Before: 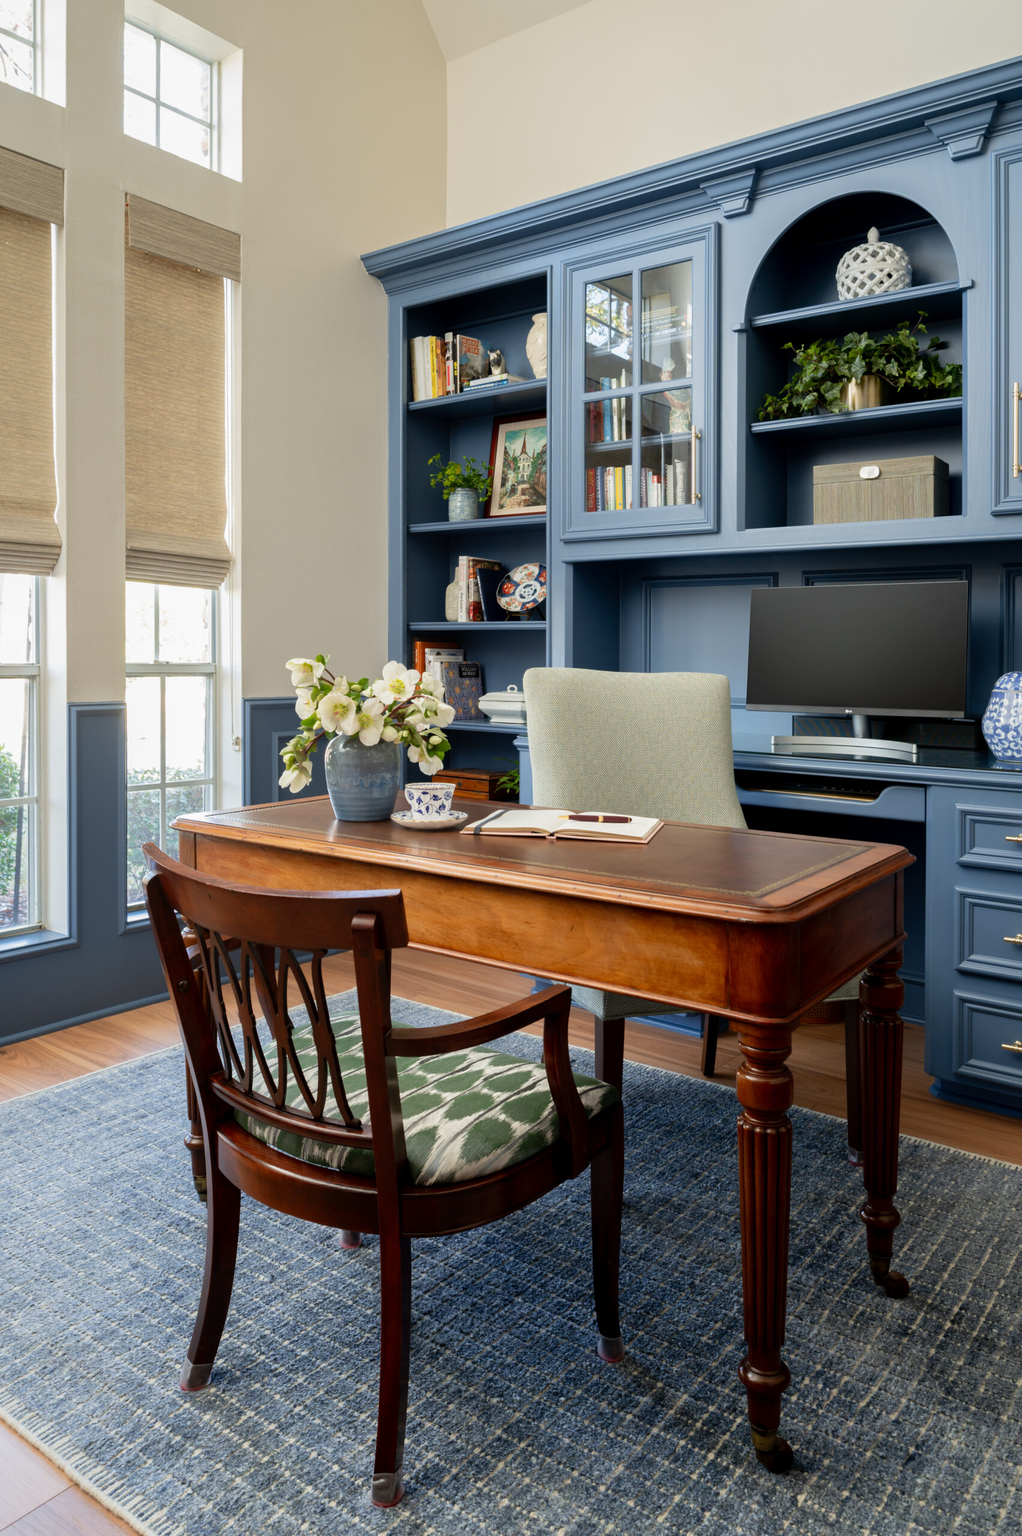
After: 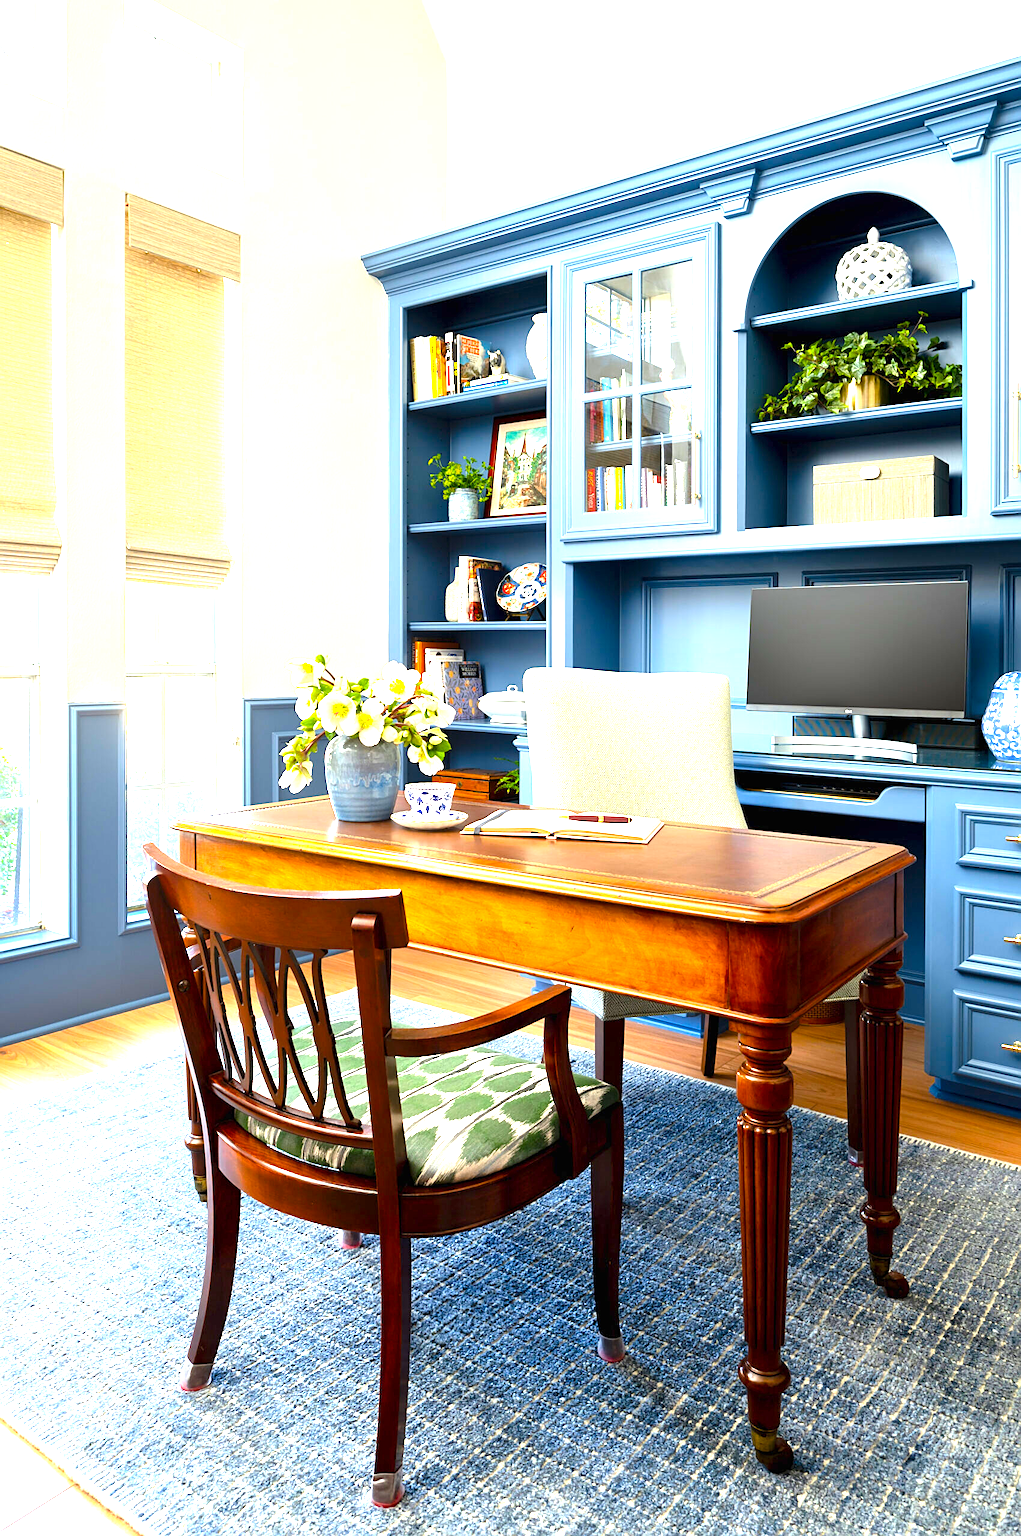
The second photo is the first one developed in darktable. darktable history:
exposure: black level correction 0, exposure 1.9 EV, compensate highlight preservation false
color balance rgb: perceptual saturation grading › global saturation 40%, global vibrance 15%
sharpen: on, module defaults
